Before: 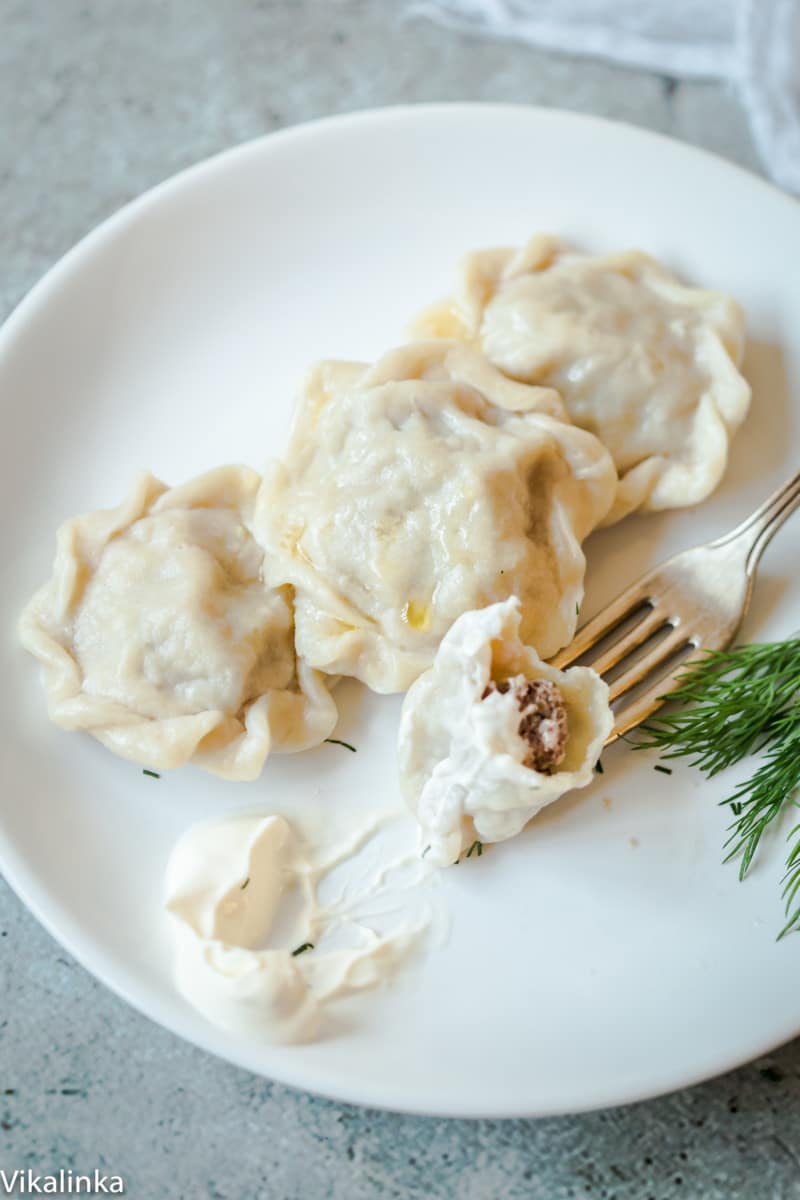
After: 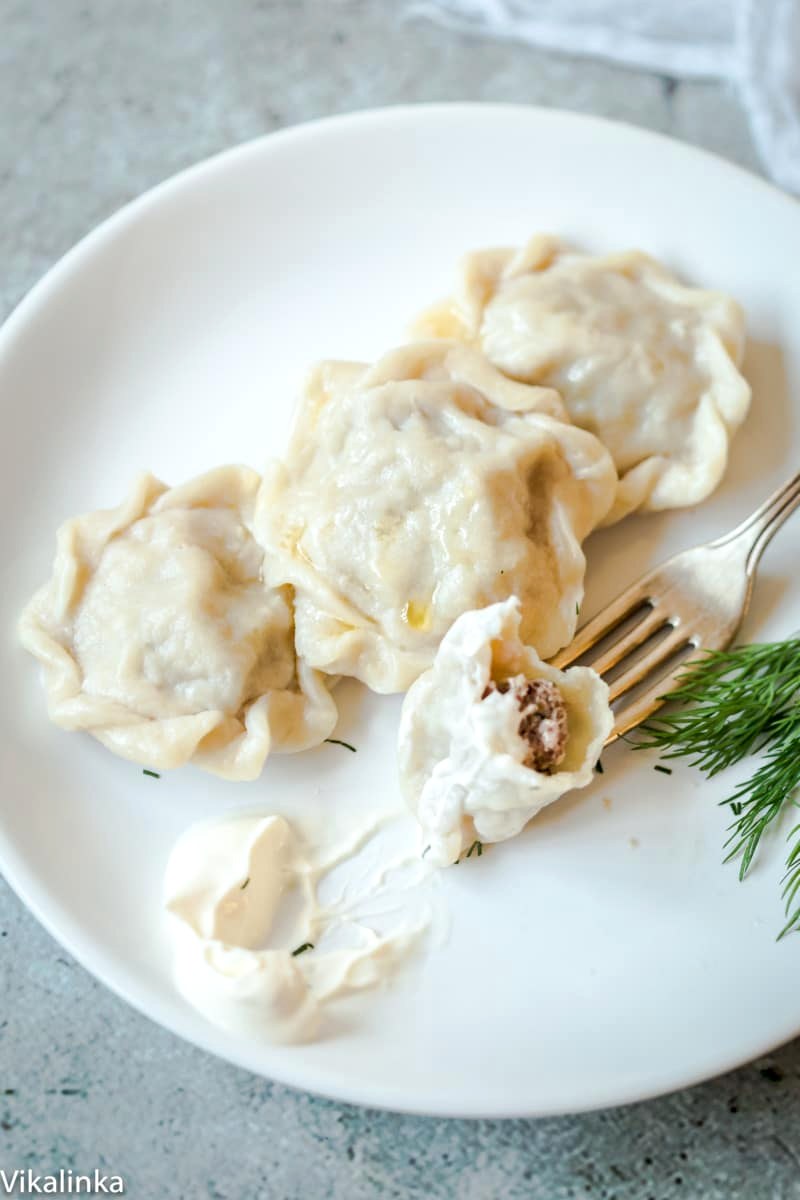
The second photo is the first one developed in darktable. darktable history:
exposure: black level correction 0.003, exposure 0.15 EV, compensate highlight preservation false
